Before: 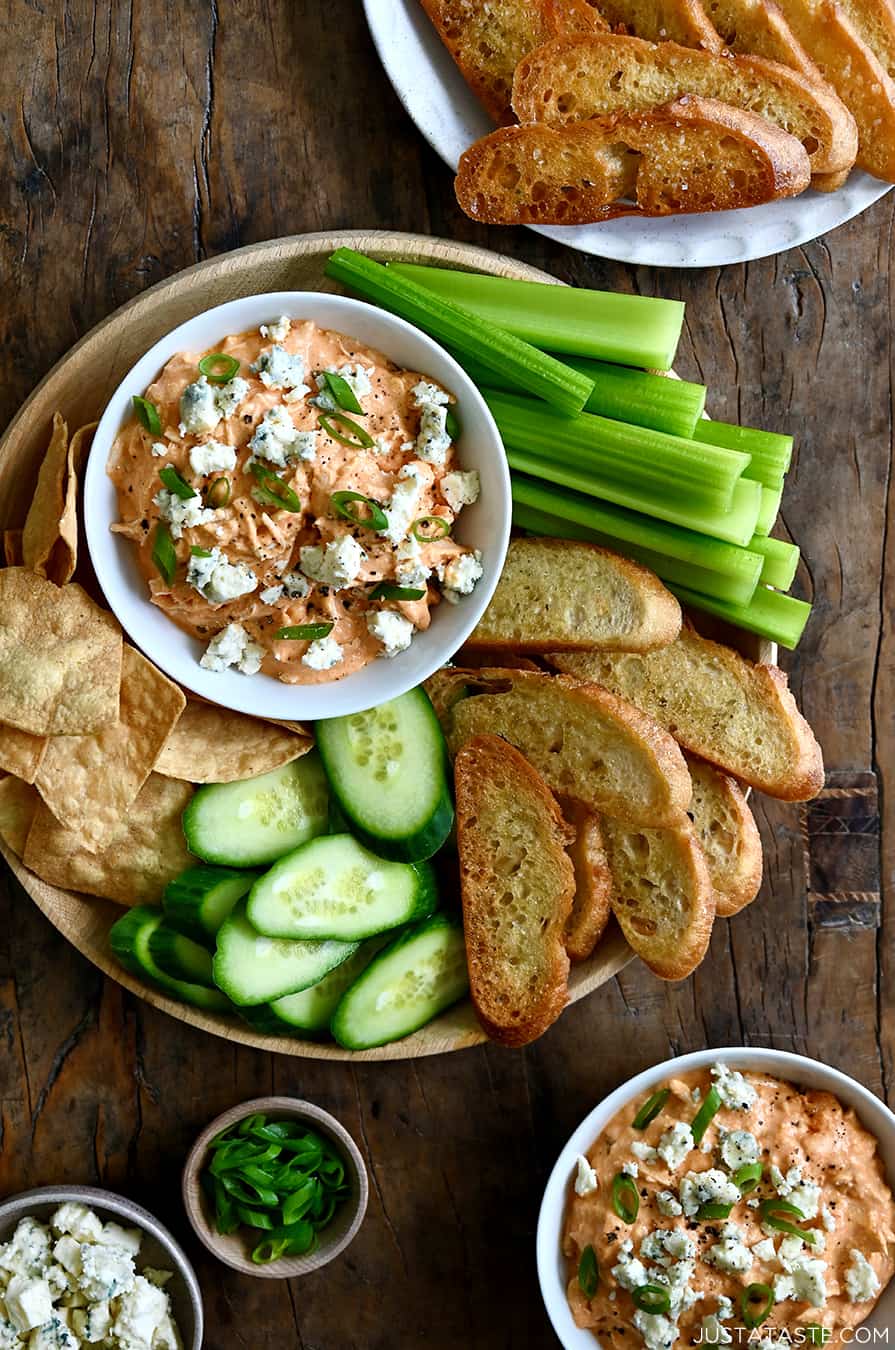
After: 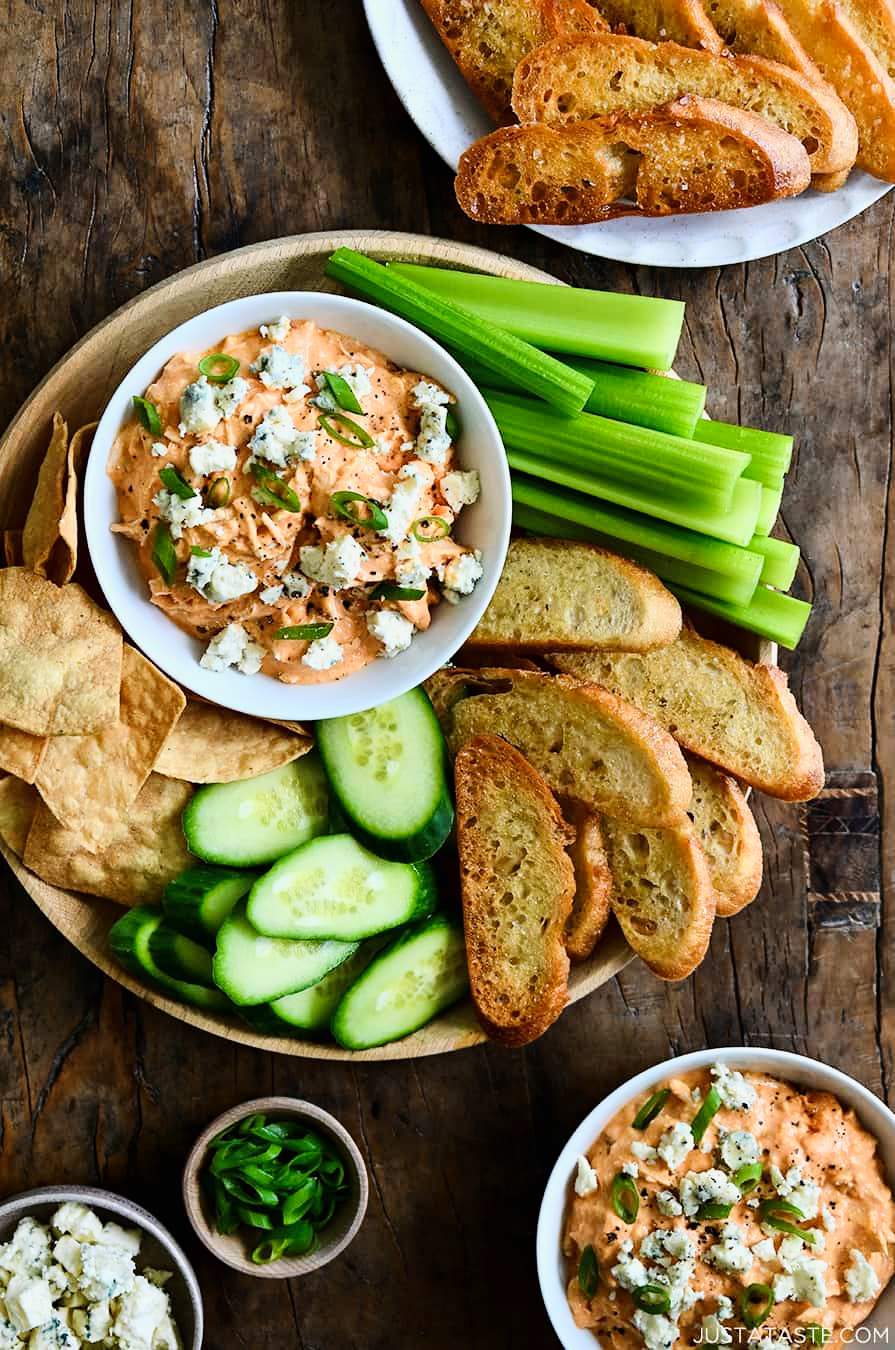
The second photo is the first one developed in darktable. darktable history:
tone curve: curves: ch0 [(0, 0.003) (0.113, 0.081) (0.207, 0.184) (0.515, 0.612) (0.712, 0.793) (0.984, 0.961)]; ch1 [(0, 0) (0.172, 0.123) (0.317, 0.272) (0.414, 0.382) (0.476, 0.479) (0.505, 0.498) (0.534, 0.534) (0.621, 0.65) (0.709, 0.764) (1, 1)]; ch2 [(0, 0) (0.411, 0.424) (0.505, 0.505) (0.521, 0.524) (0.537, 0.57) (0.65, 0.699) (1, 1)], color space Lab, linked channels, preserve colors none
